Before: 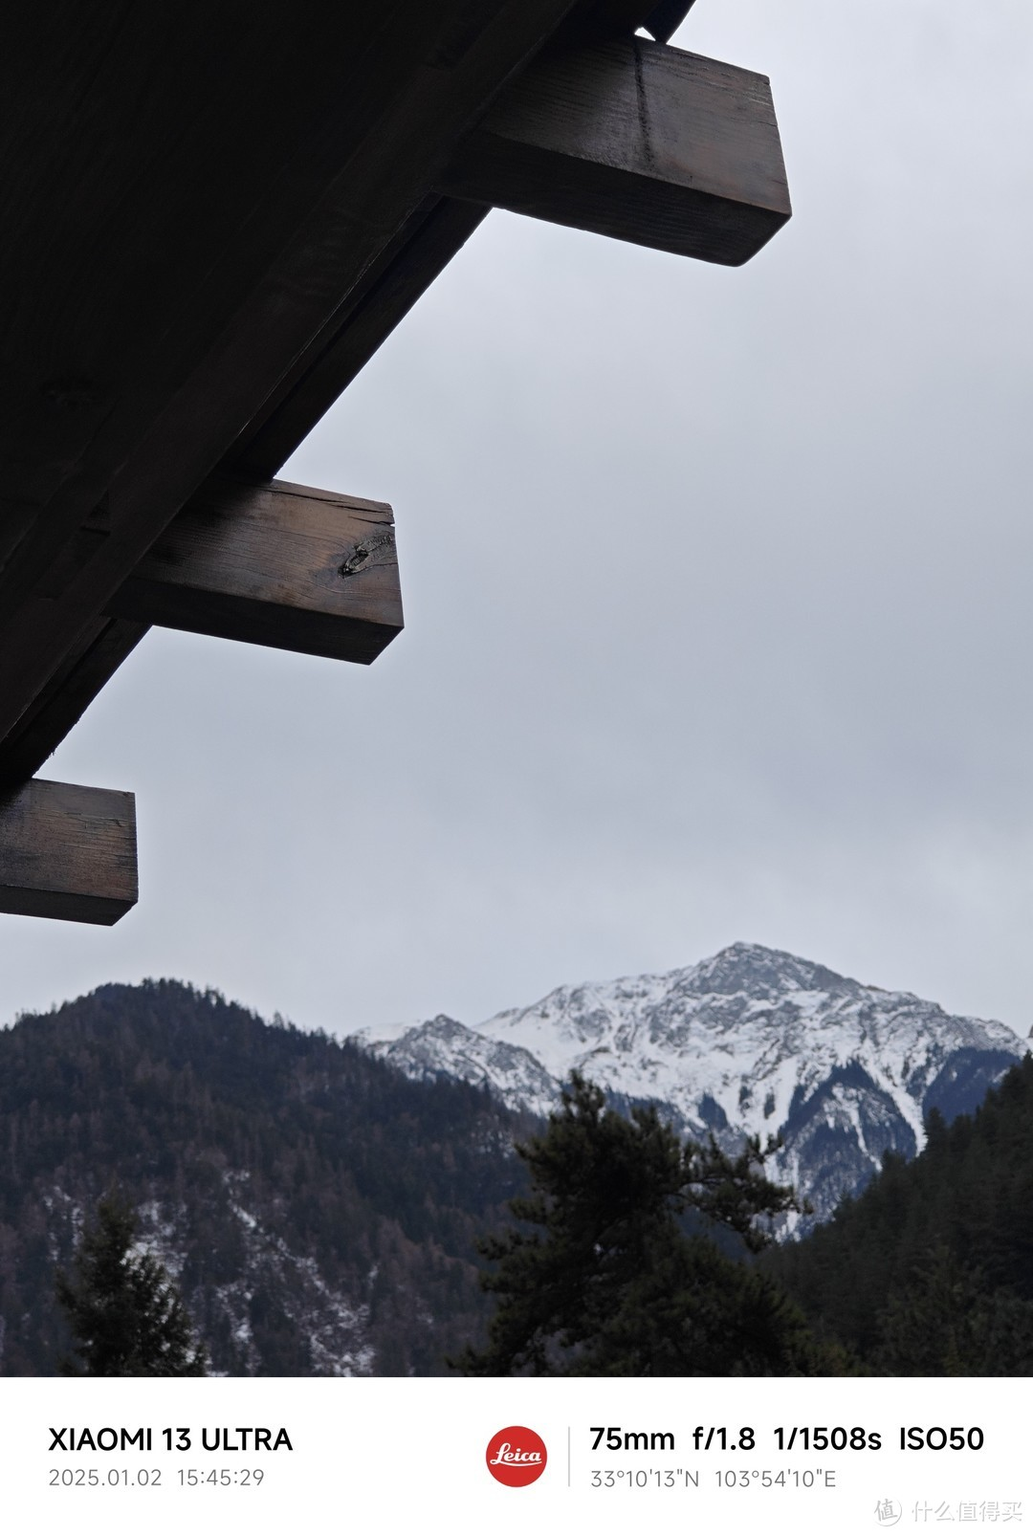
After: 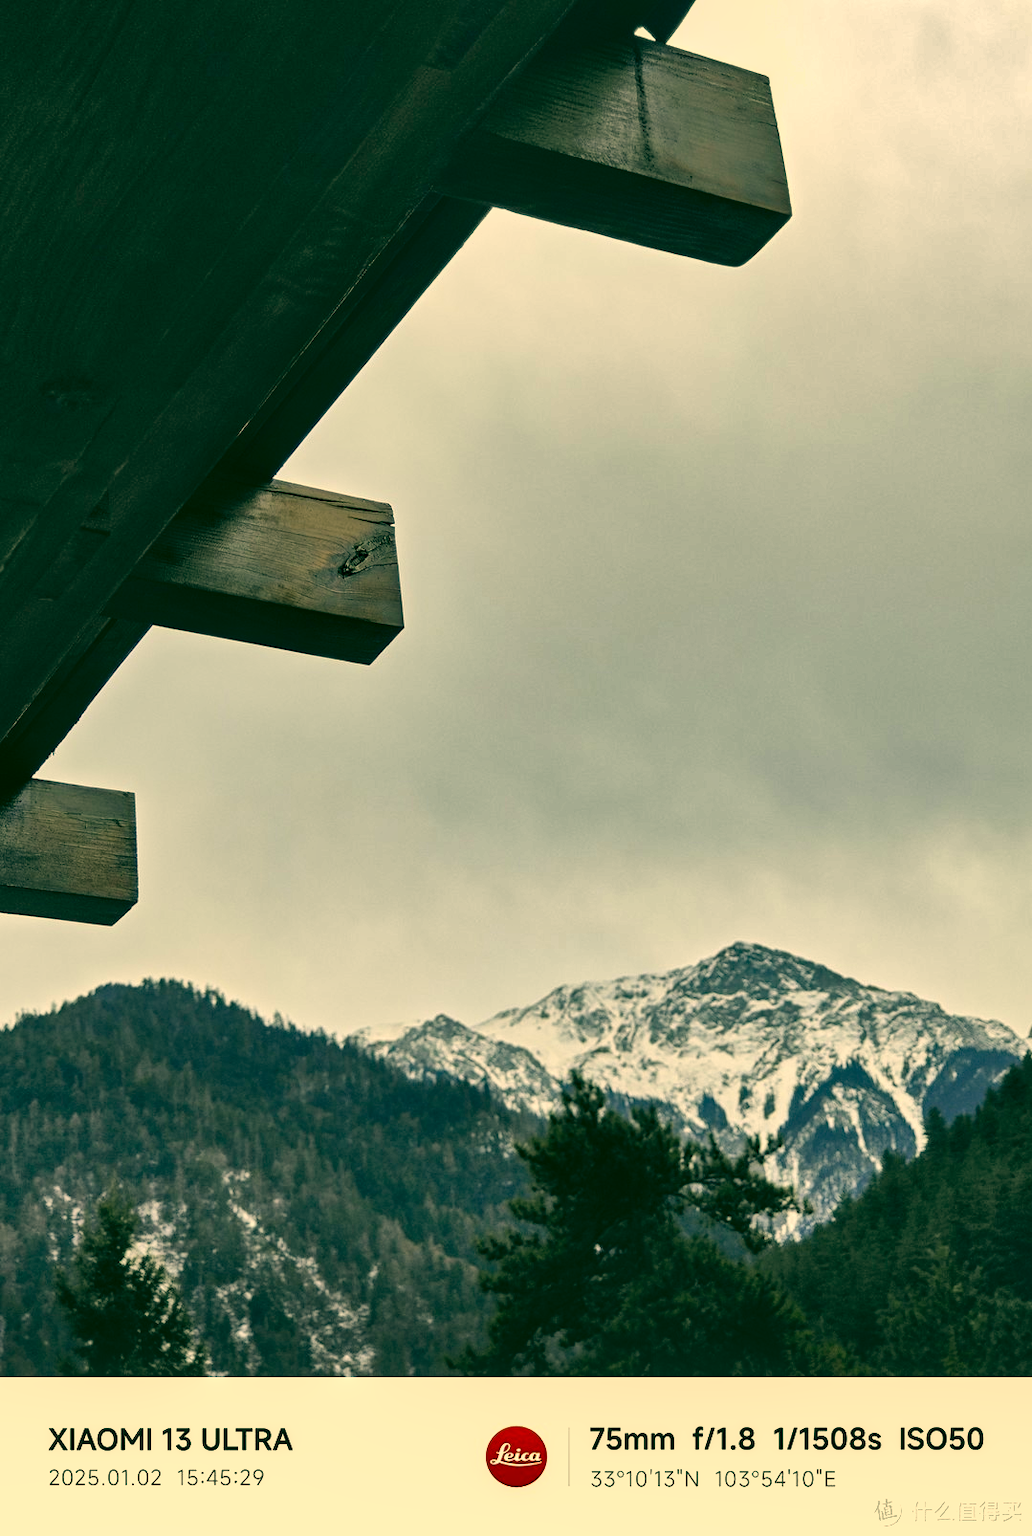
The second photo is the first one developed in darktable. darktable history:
tone equalizer: -8 EV -0.394 EV, -7 EV -0.359 EV, -6 EV -0.357 EV, -5 EV -0.206 EV, -3 EV 0.193 EV, -2 EV 0.323 EV, -1 EV 0.408 EV, +0 EV 0.39 EV
color correction: highlights a* 5.67, highlights b* 33.31, shadows a* -25.48, shadows b* 4
local contrast: on, module defaults
shadows and highlights: shadows 73.53, highlights -60.61, soften with gaussian
